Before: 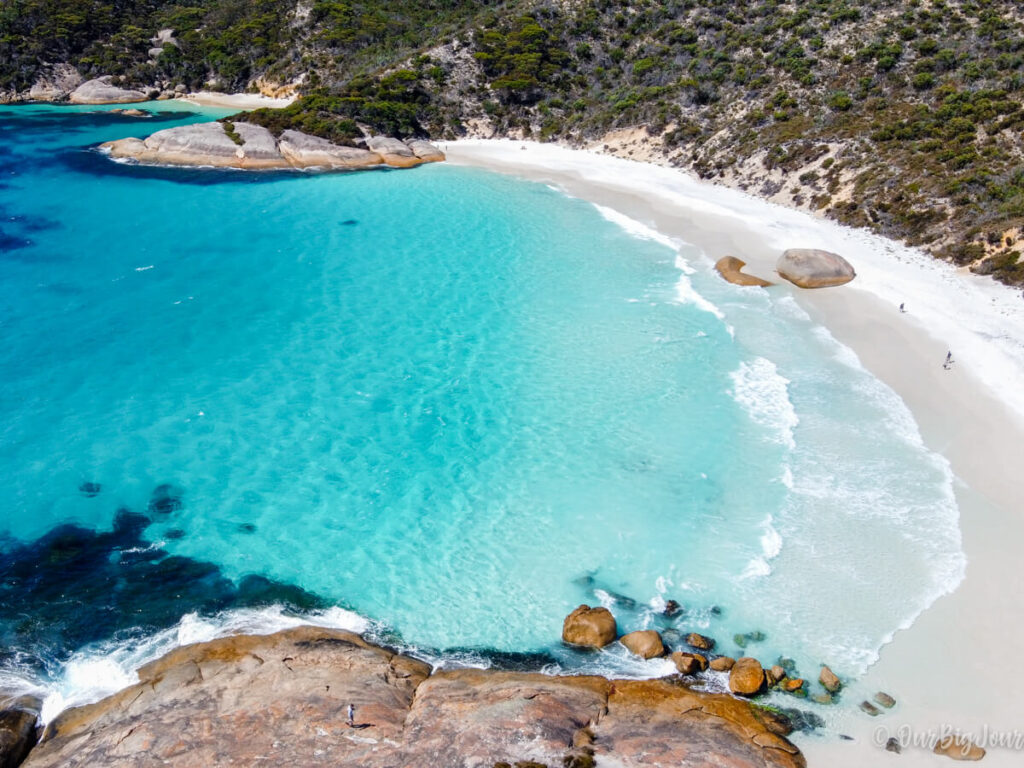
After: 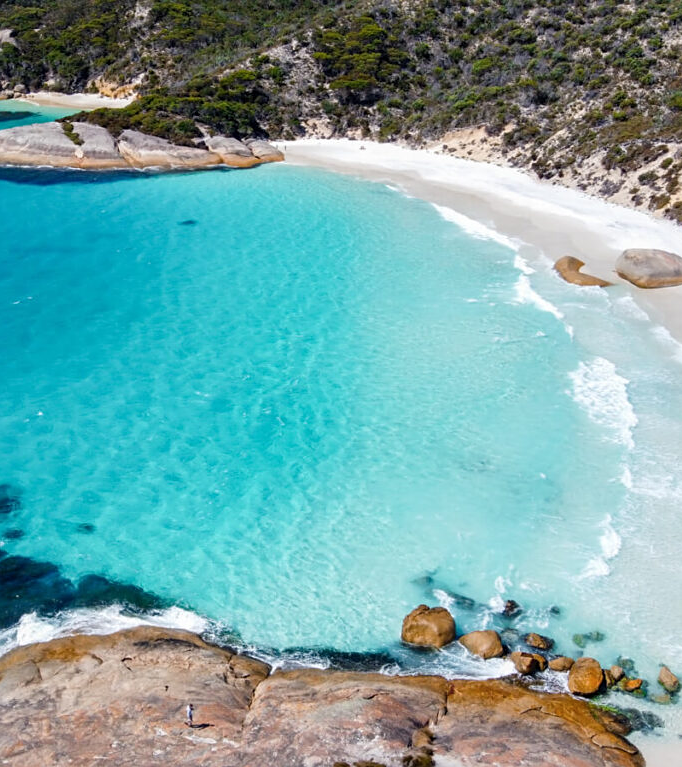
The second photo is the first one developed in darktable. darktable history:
color balance rgb: on, module defaults
sharpen: amount 0.2
crop and rotate: left 15.754%, right 17.579%
